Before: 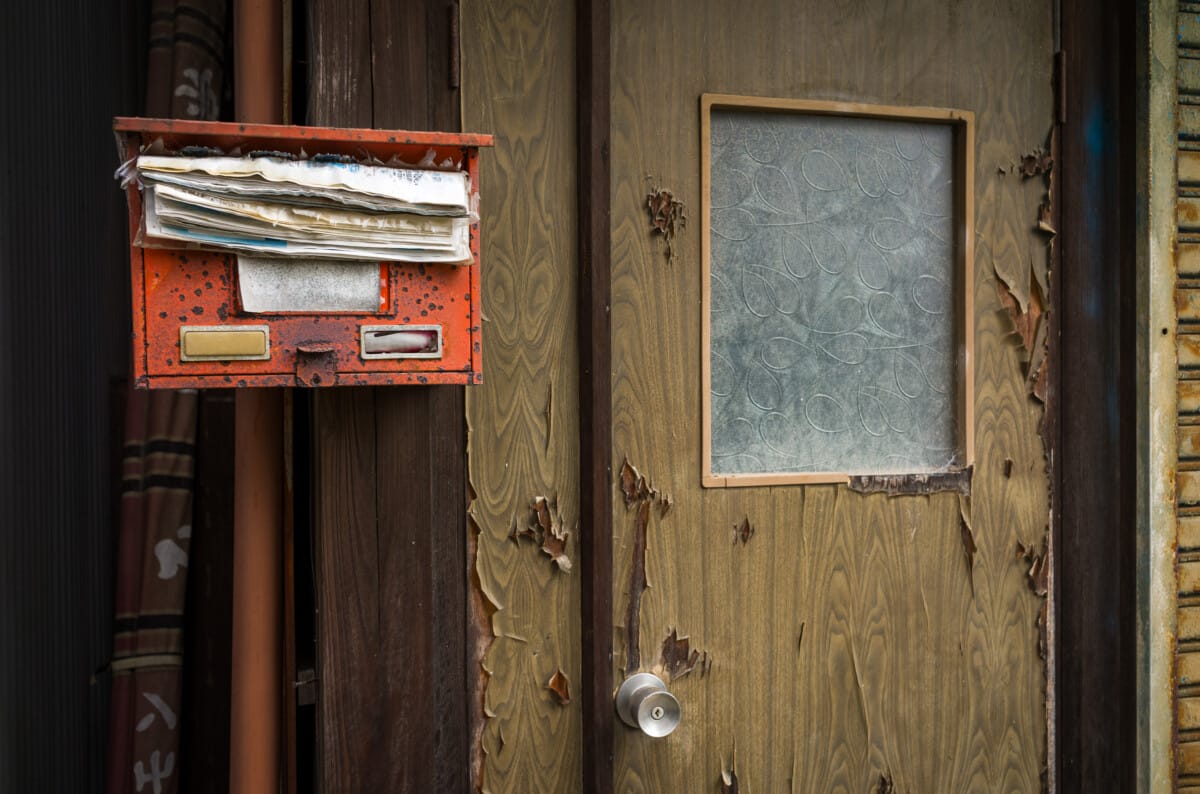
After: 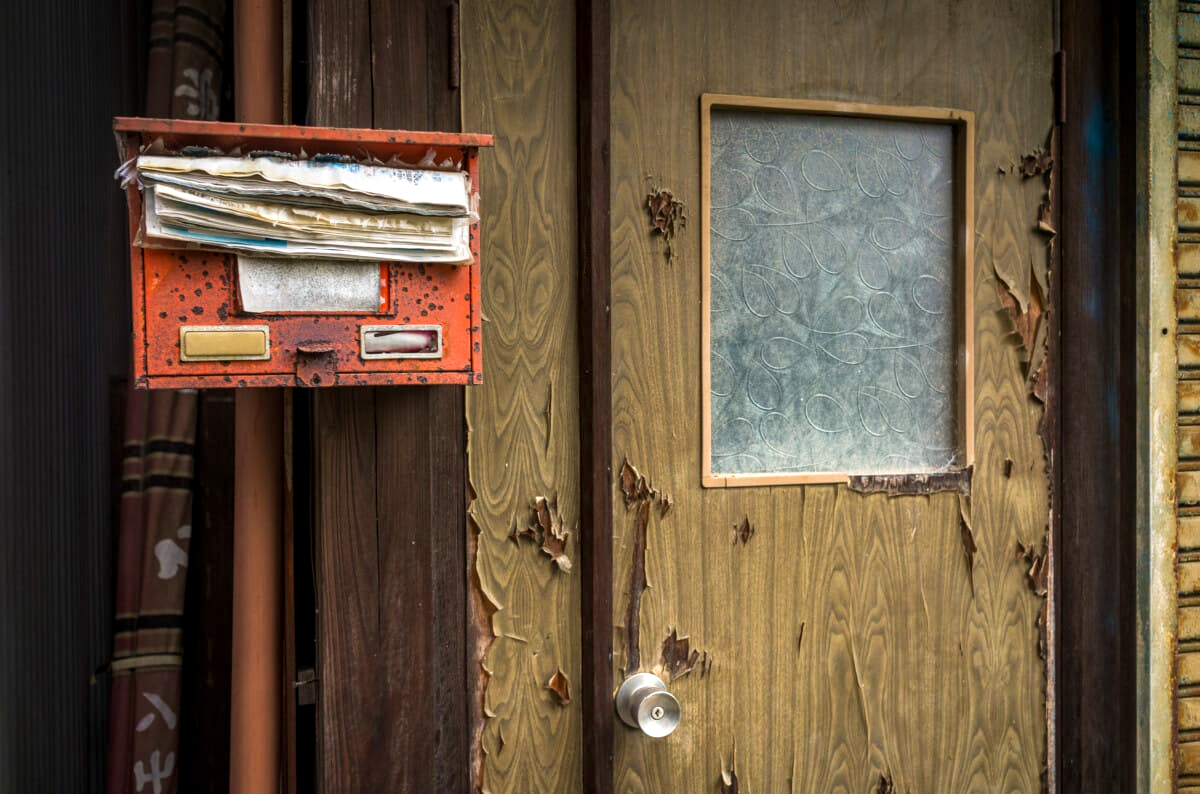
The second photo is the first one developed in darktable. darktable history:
exposure: exposure 0.6 EV, compensate highlight preservation false
velvia: strength 21.76%
local contrast: on, module defaults
graduated density: on, module defaults
